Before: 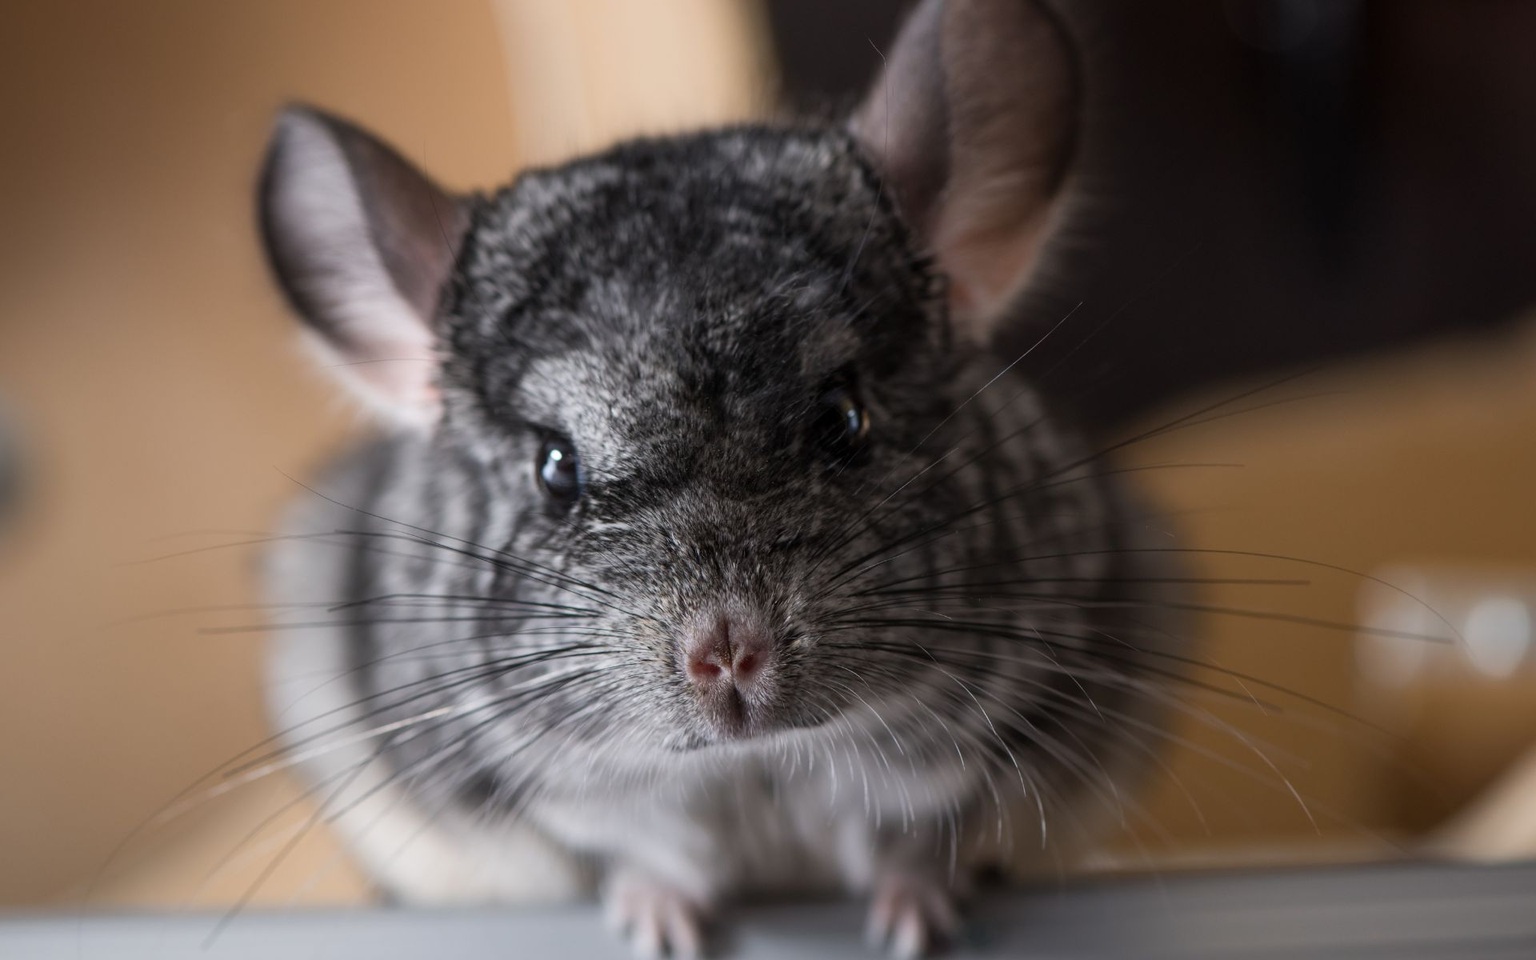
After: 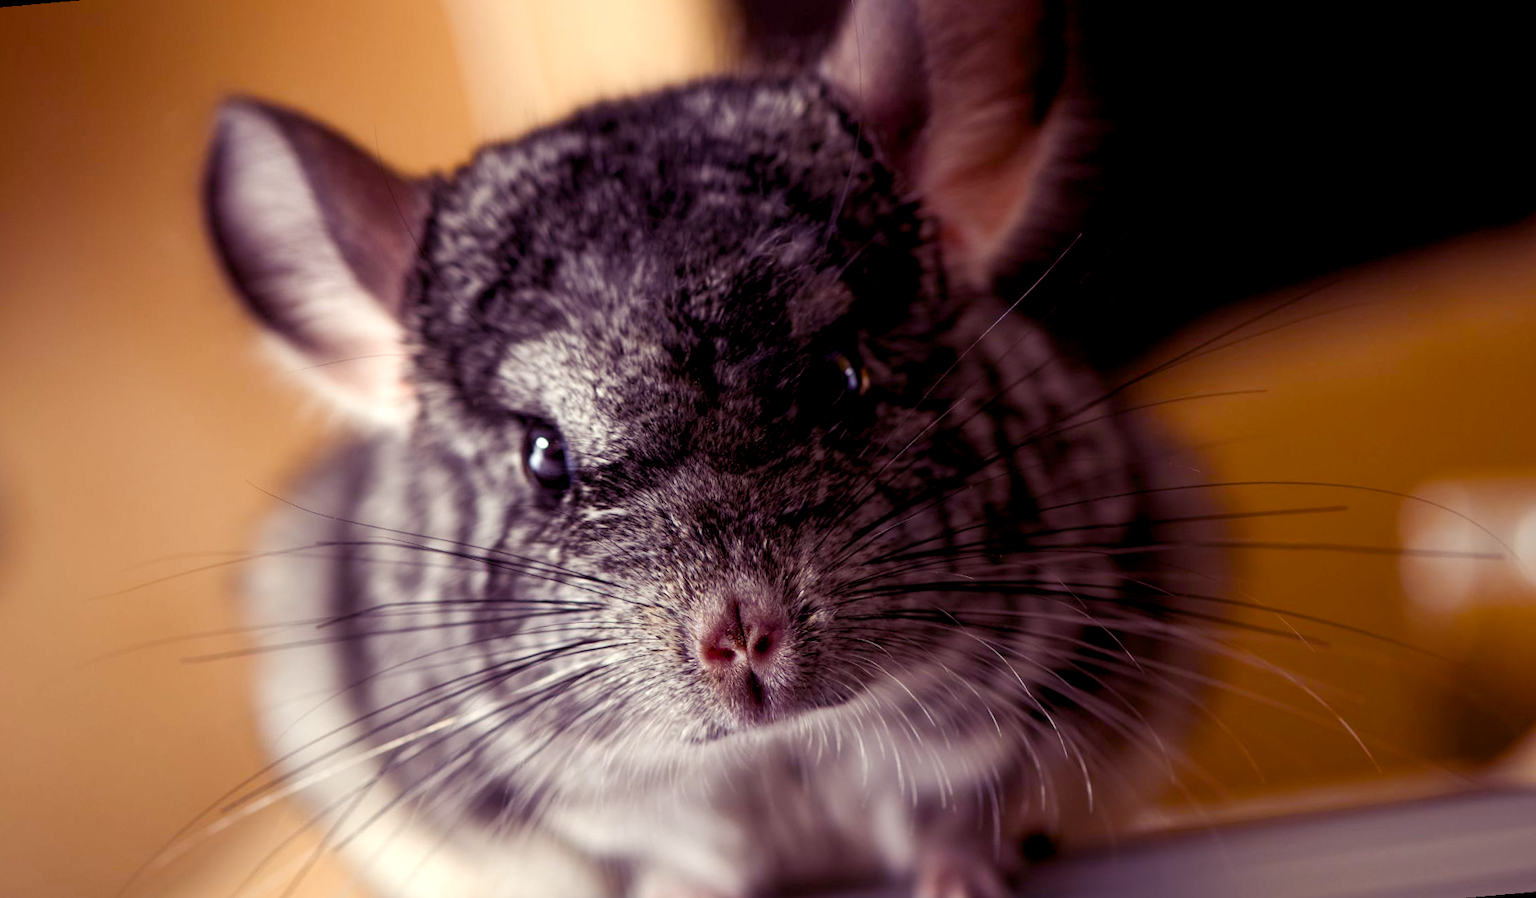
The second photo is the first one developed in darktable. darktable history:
white balance: emerald 1
color balance rgb: shadows lift › luminance -21.66%, shadows lift › chroma 8.98%, shadows lift › hue 283.37°, power › chroma 1.55%, power › hue 25.59°, highlights gain › luminance 6.08%, highlights gain › chroma 2.55%, highlights gain › hue 90°, global offset › luminance -0.87%, perceptual saturation grading › global saturation 27.49%, perceptual saturation grading › highlights -28.39%, perceptual saturation grading › mid-tones 15.22%, perceptual saturation grading › shadows 33.98%, perceptual brilliance grading › highlights 10%, perceptual brilliance grading › mid-tones 5%
rotate and perspective: rotation -5°, crop left 0.05, crop right 0.952, crop top 0.11, crop bottom 0.89
